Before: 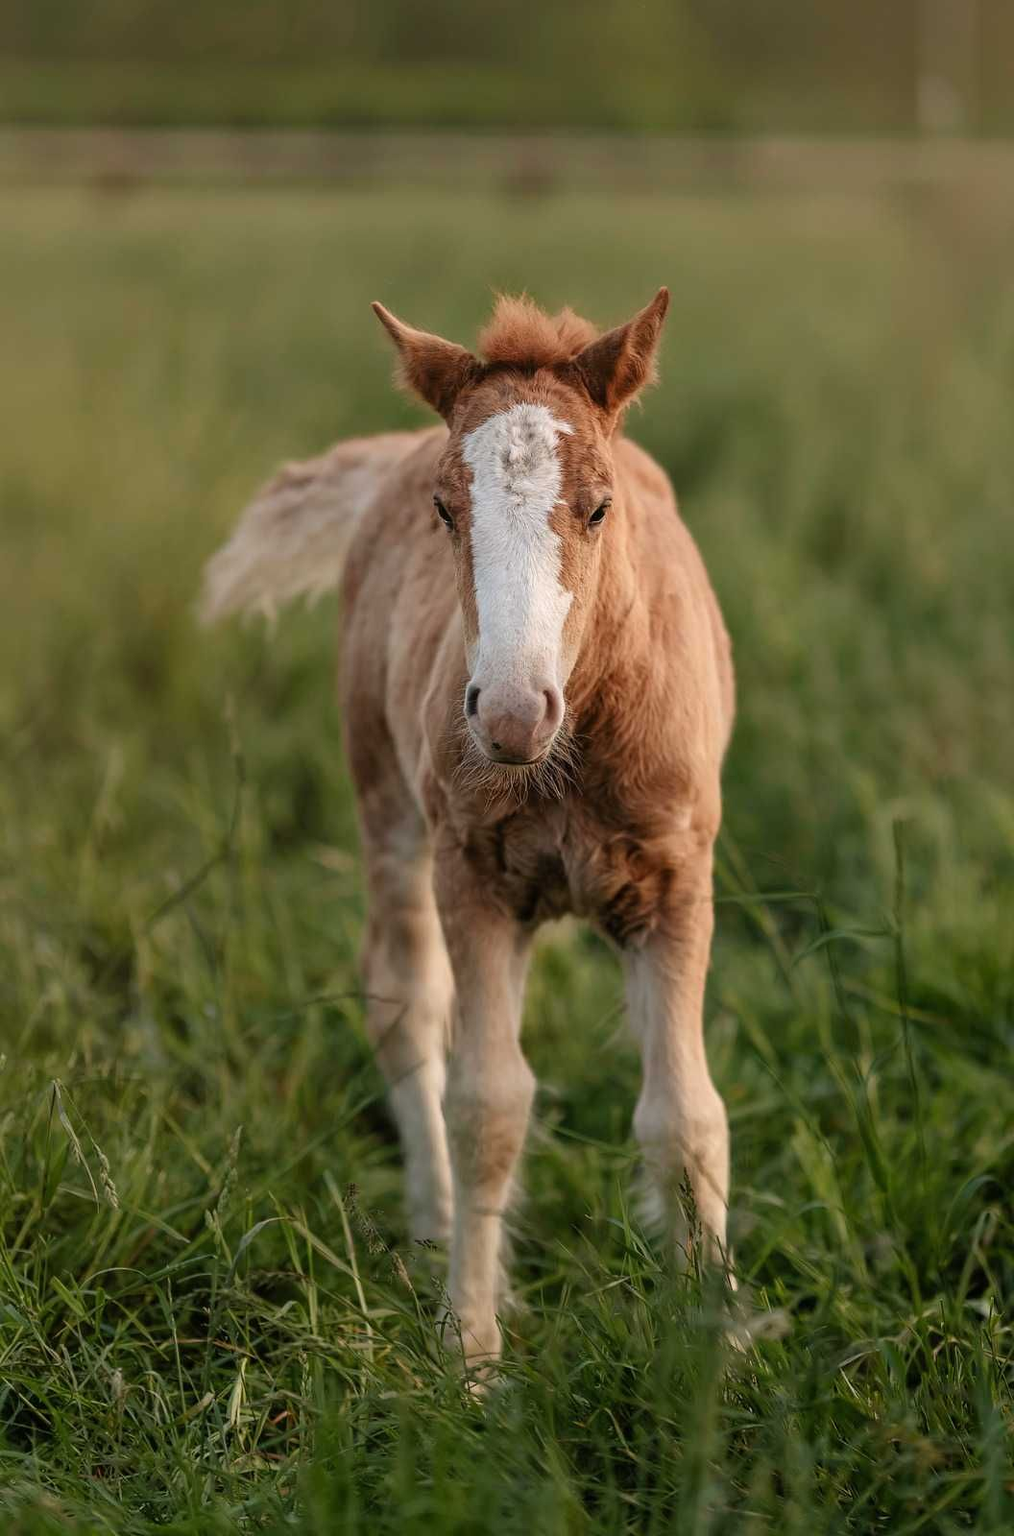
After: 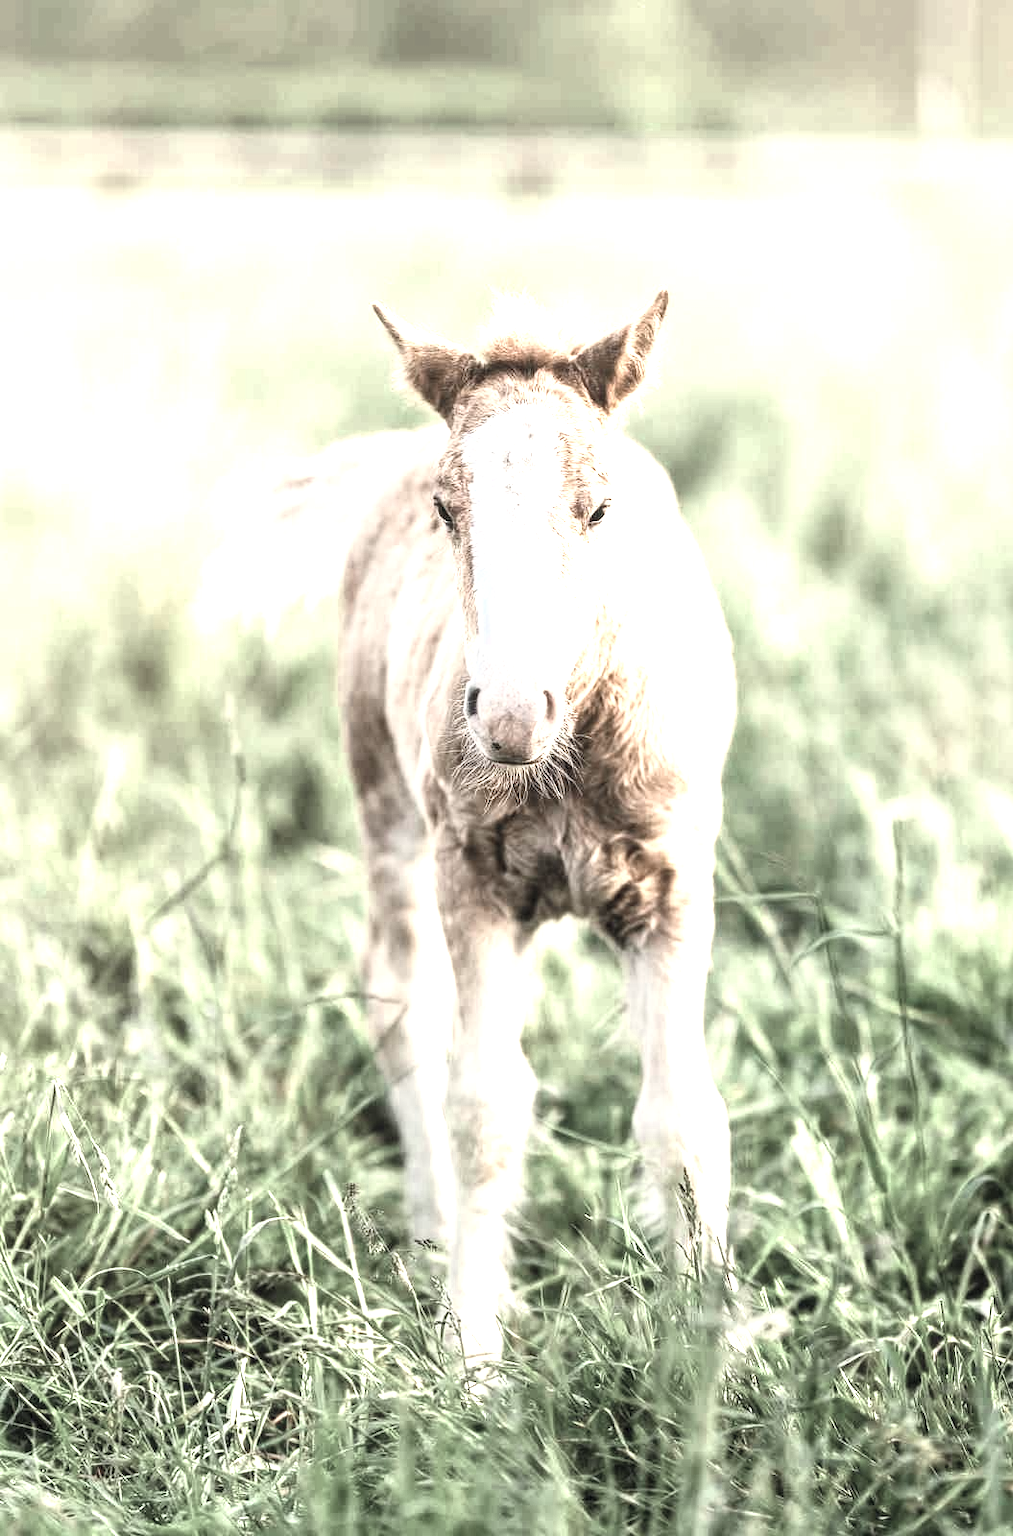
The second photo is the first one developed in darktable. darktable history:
color zones: curves: ch0 [(0.25, 0.667) (0.758, 0.368)]; ch1 [(0.215, 0.245) (0.761, 0.373)]; ch2 [(0.247, 0.554) (0.761, 0.436)]
exposure: black level correction 0, exposure 1 EV, compensate highlight preservation false
local contrast: on, module defaults
contrast brightness saturation: contrast 0.371, brightness 0.544
